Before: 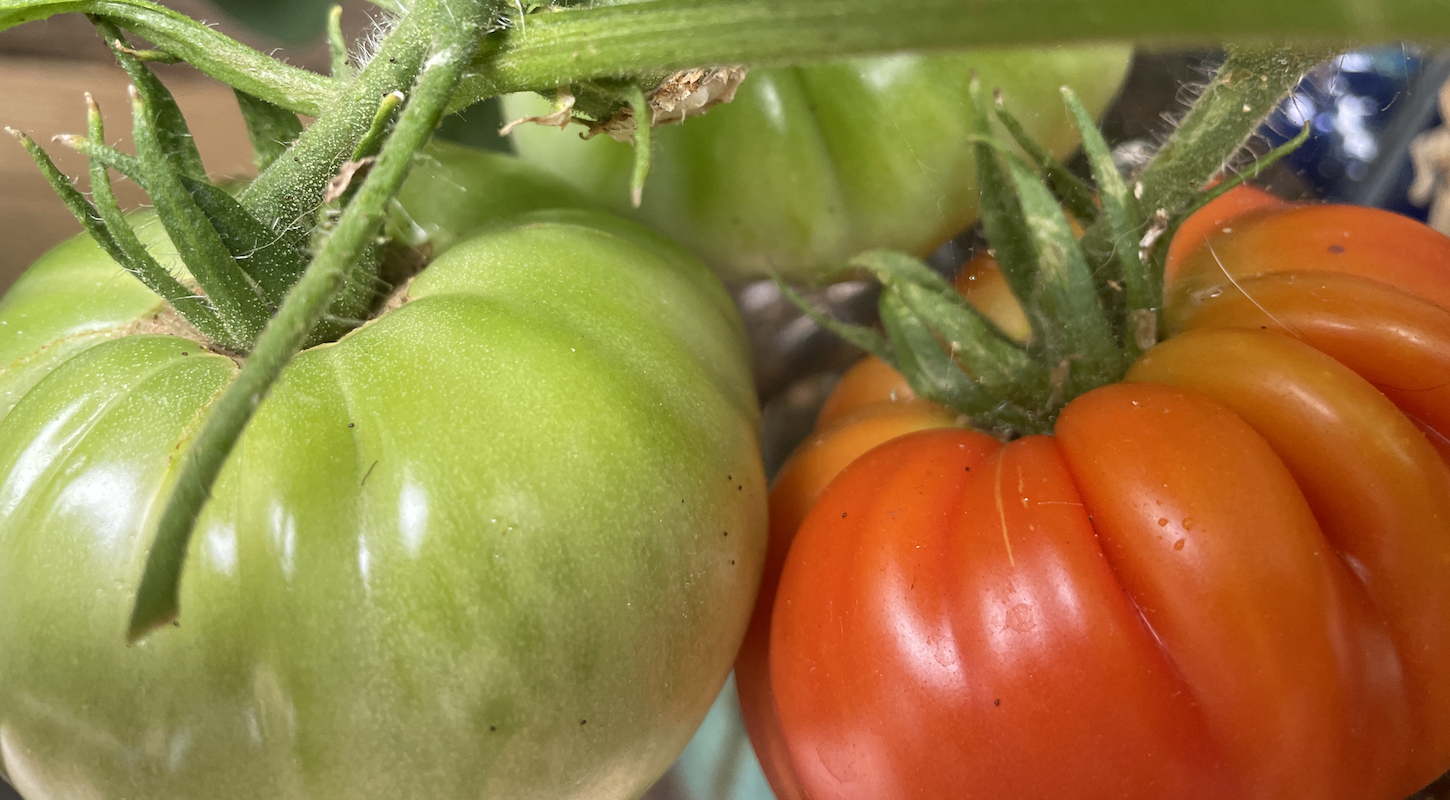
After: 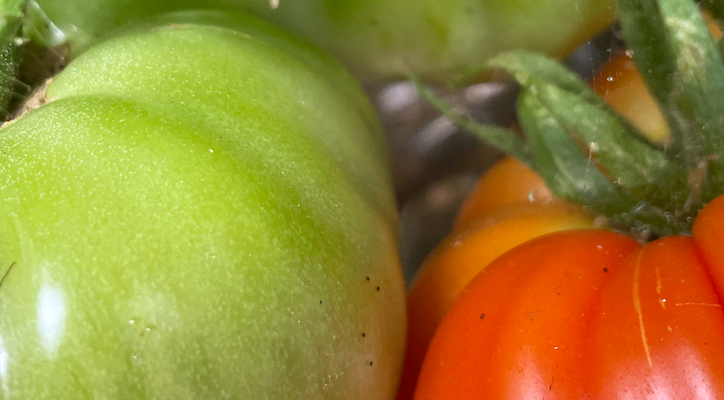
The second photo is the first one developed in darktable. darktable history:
crop: left 25%, top 25%, right 25%, bottom 25%
shadows and highlights: shadows 0, highlights 40
white balance: red 0.974, blue 1.044
exposure: compensate highlight preservation false
